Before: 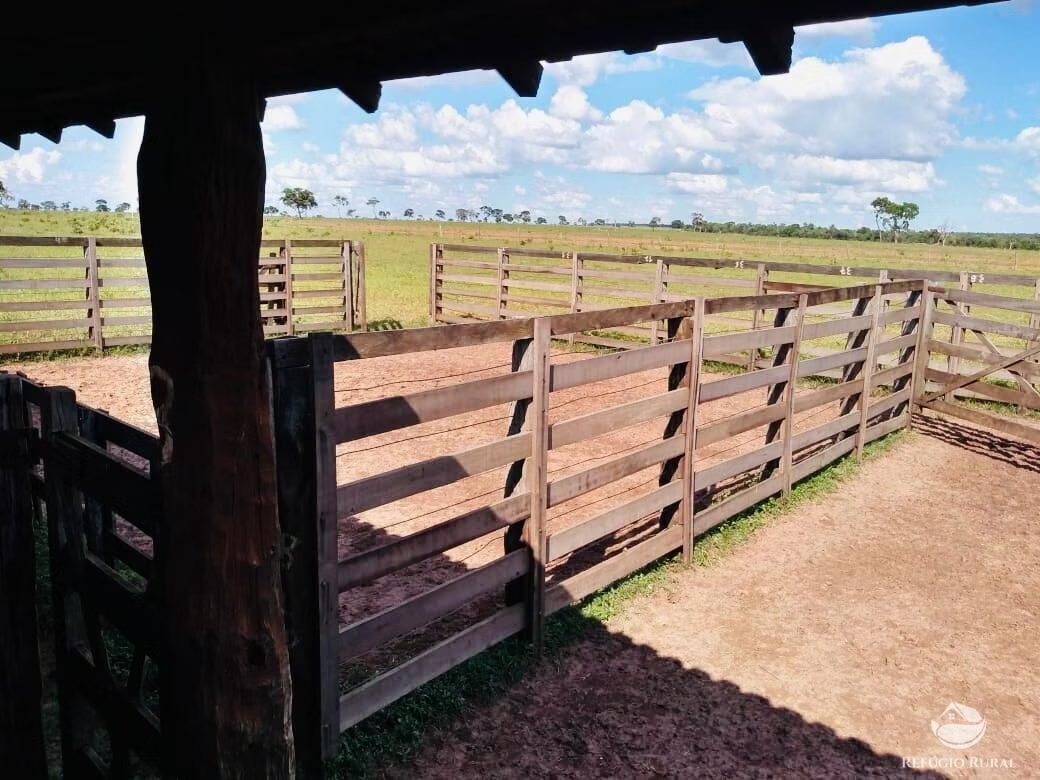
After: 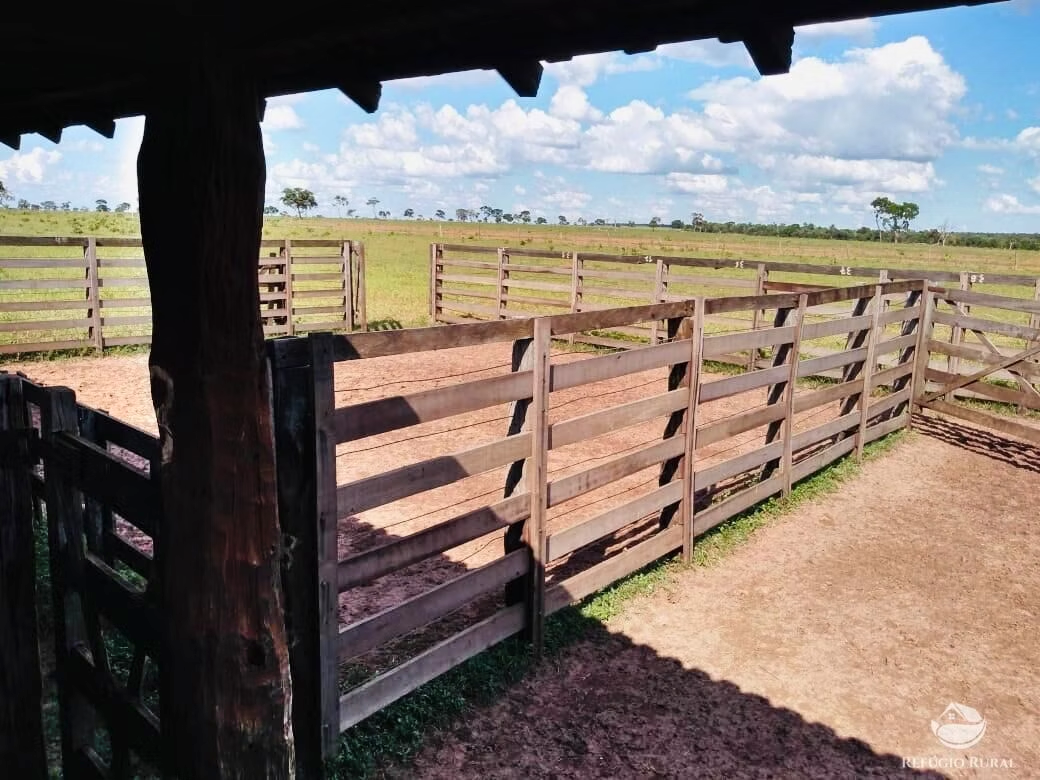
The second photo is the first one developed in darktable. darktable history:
shadows and highlights: shadows color adjustment 97.67%, low approximation 0.01, soften with gaussian
